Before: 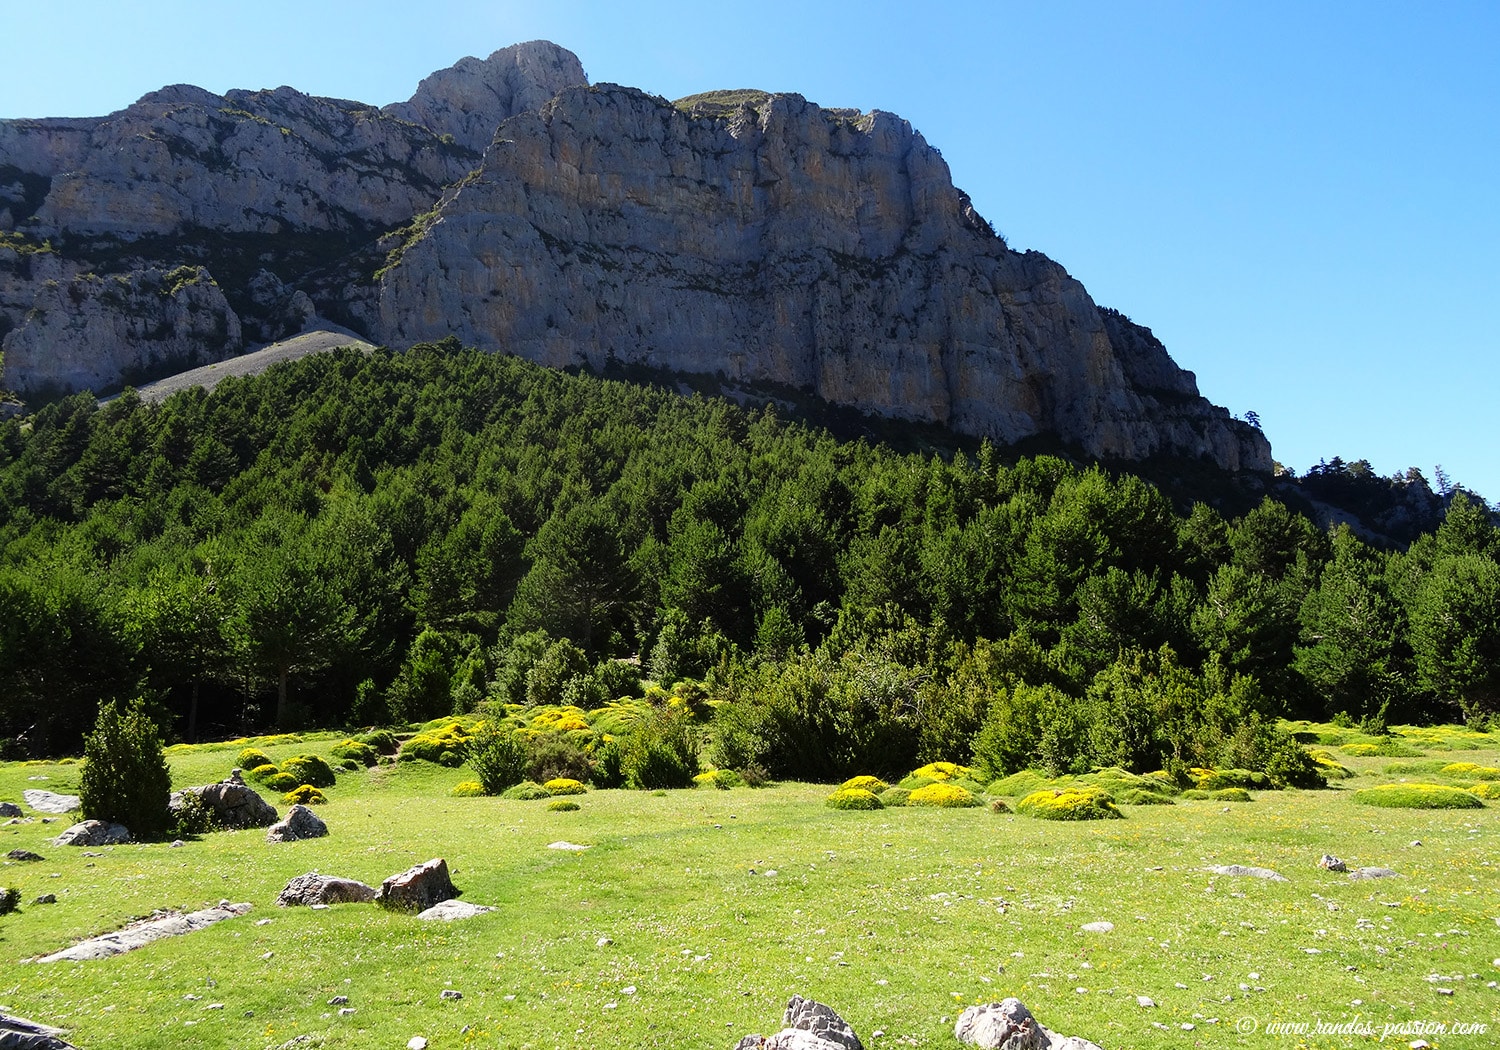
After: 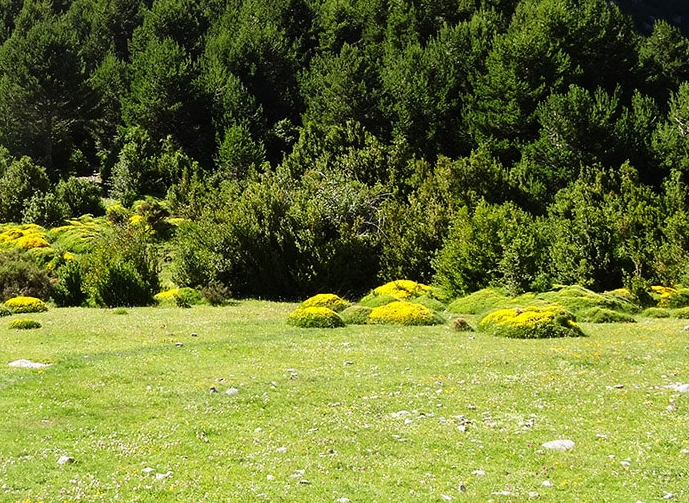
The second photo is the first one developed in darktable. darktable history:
crop: left 35.984%, top 45.992%, right 18.073%, bottom 6.013%
